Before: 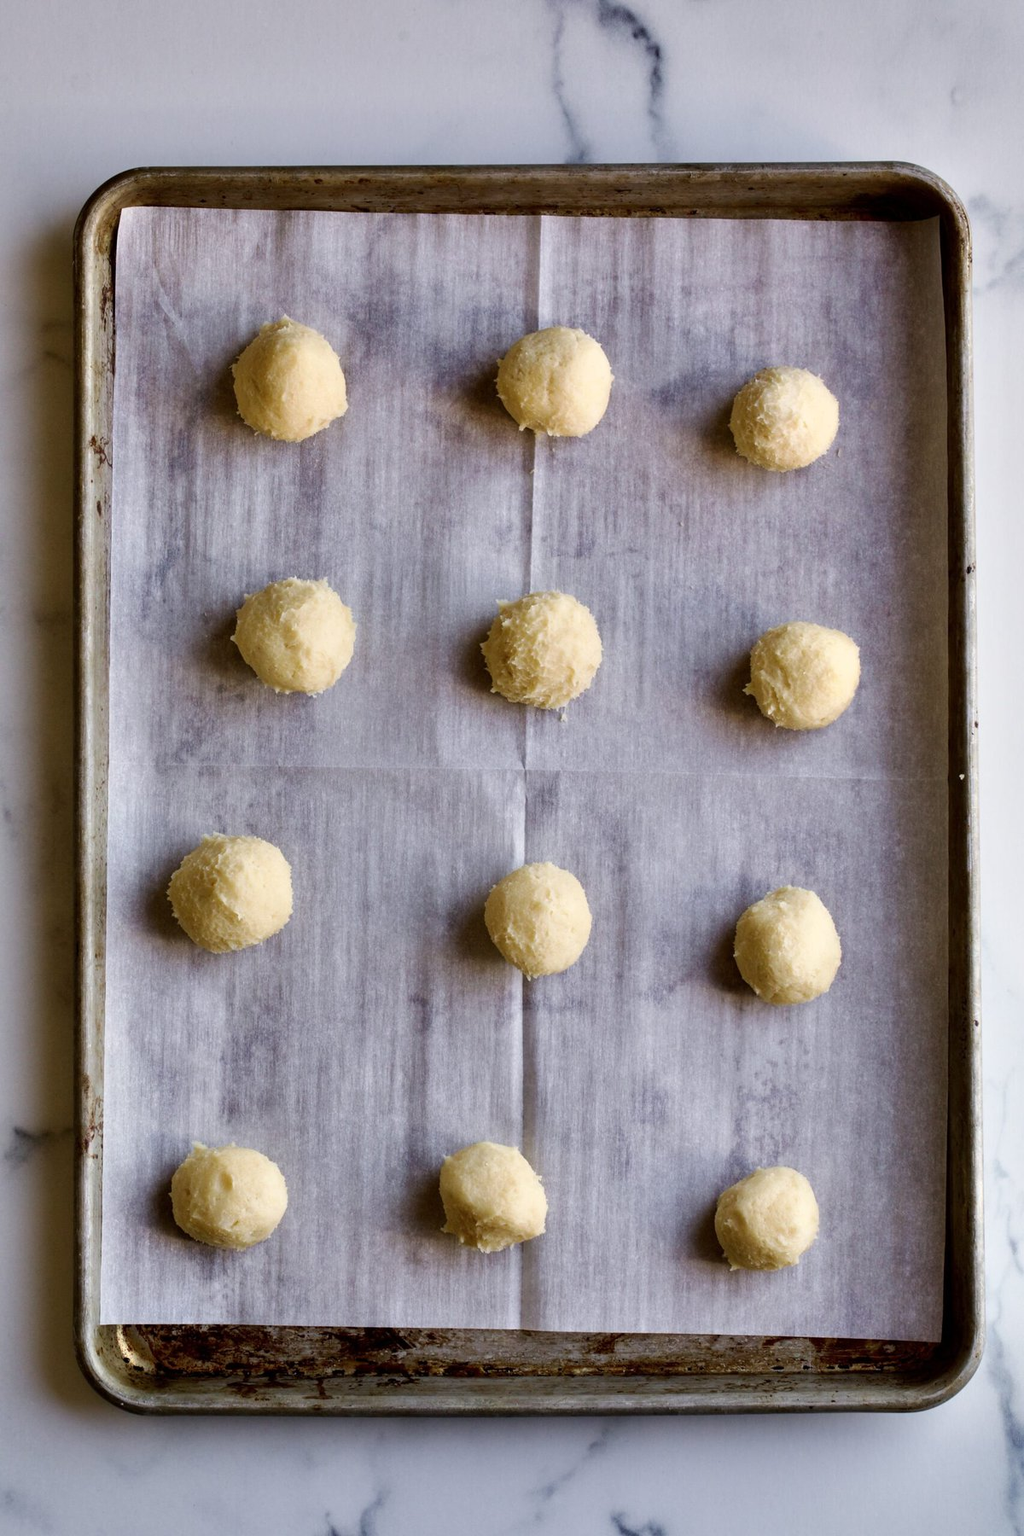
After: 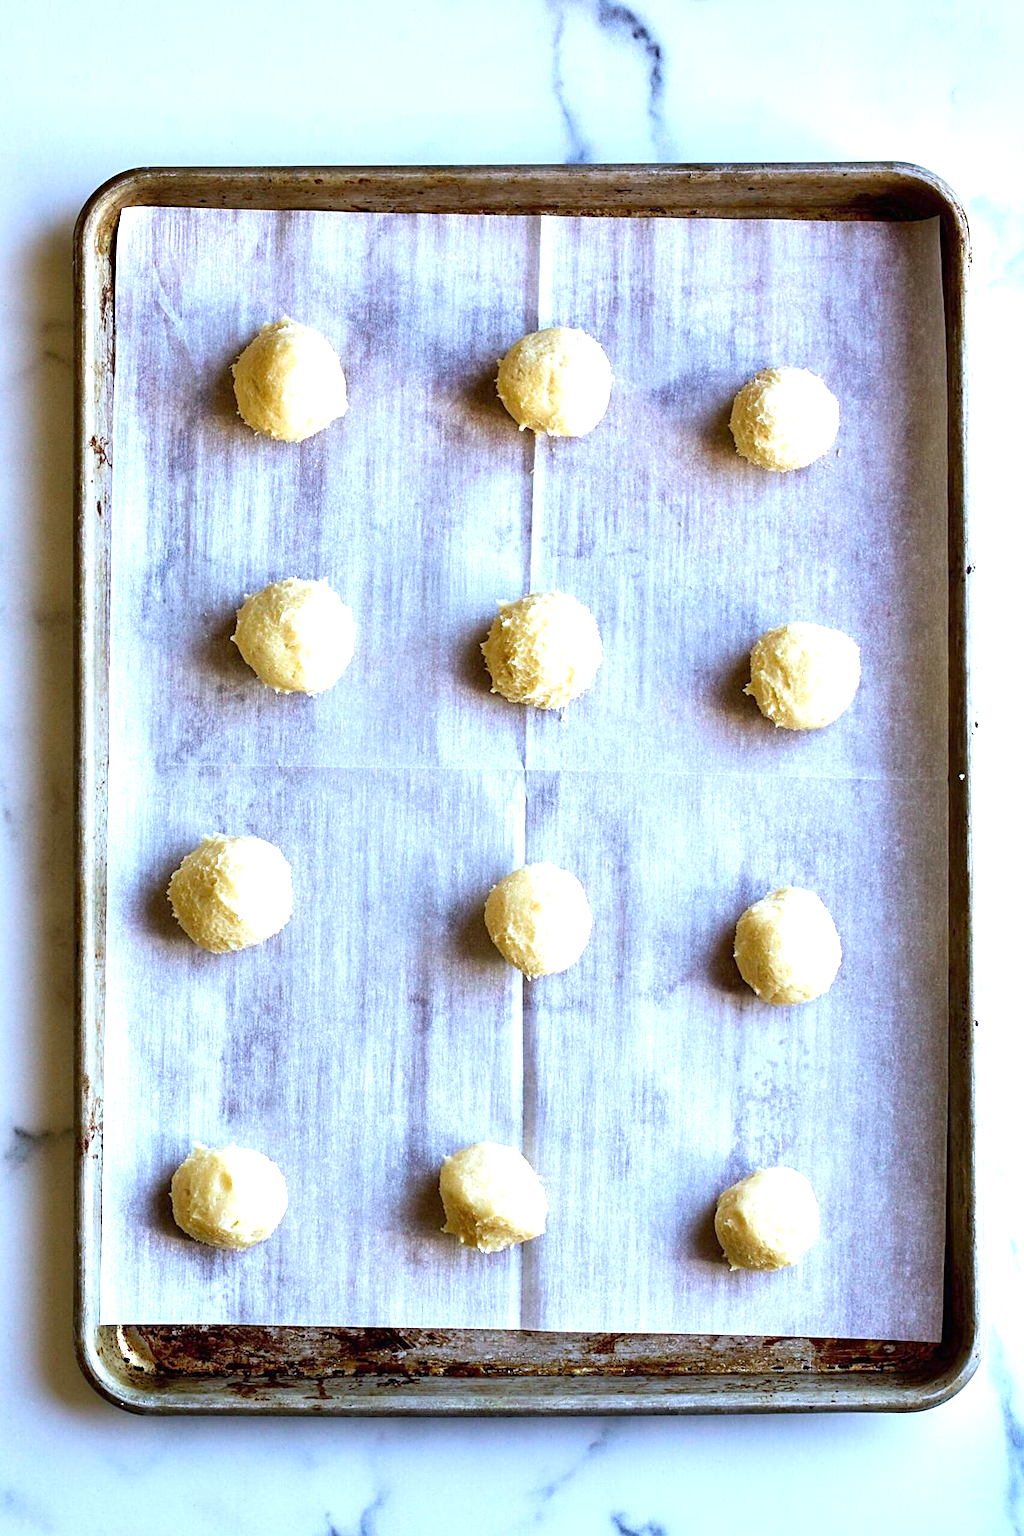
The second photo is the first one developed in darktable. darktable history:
sharpen: on, module defaults
color calibration: gray › normalize channels true, illuminant as shot in camera, x 0.385, y 0.38, temperature 3961.59 K, gamut compression 0
exposure: black level correction 0, exposure 1.199 EV, compensate highlight preservation false
